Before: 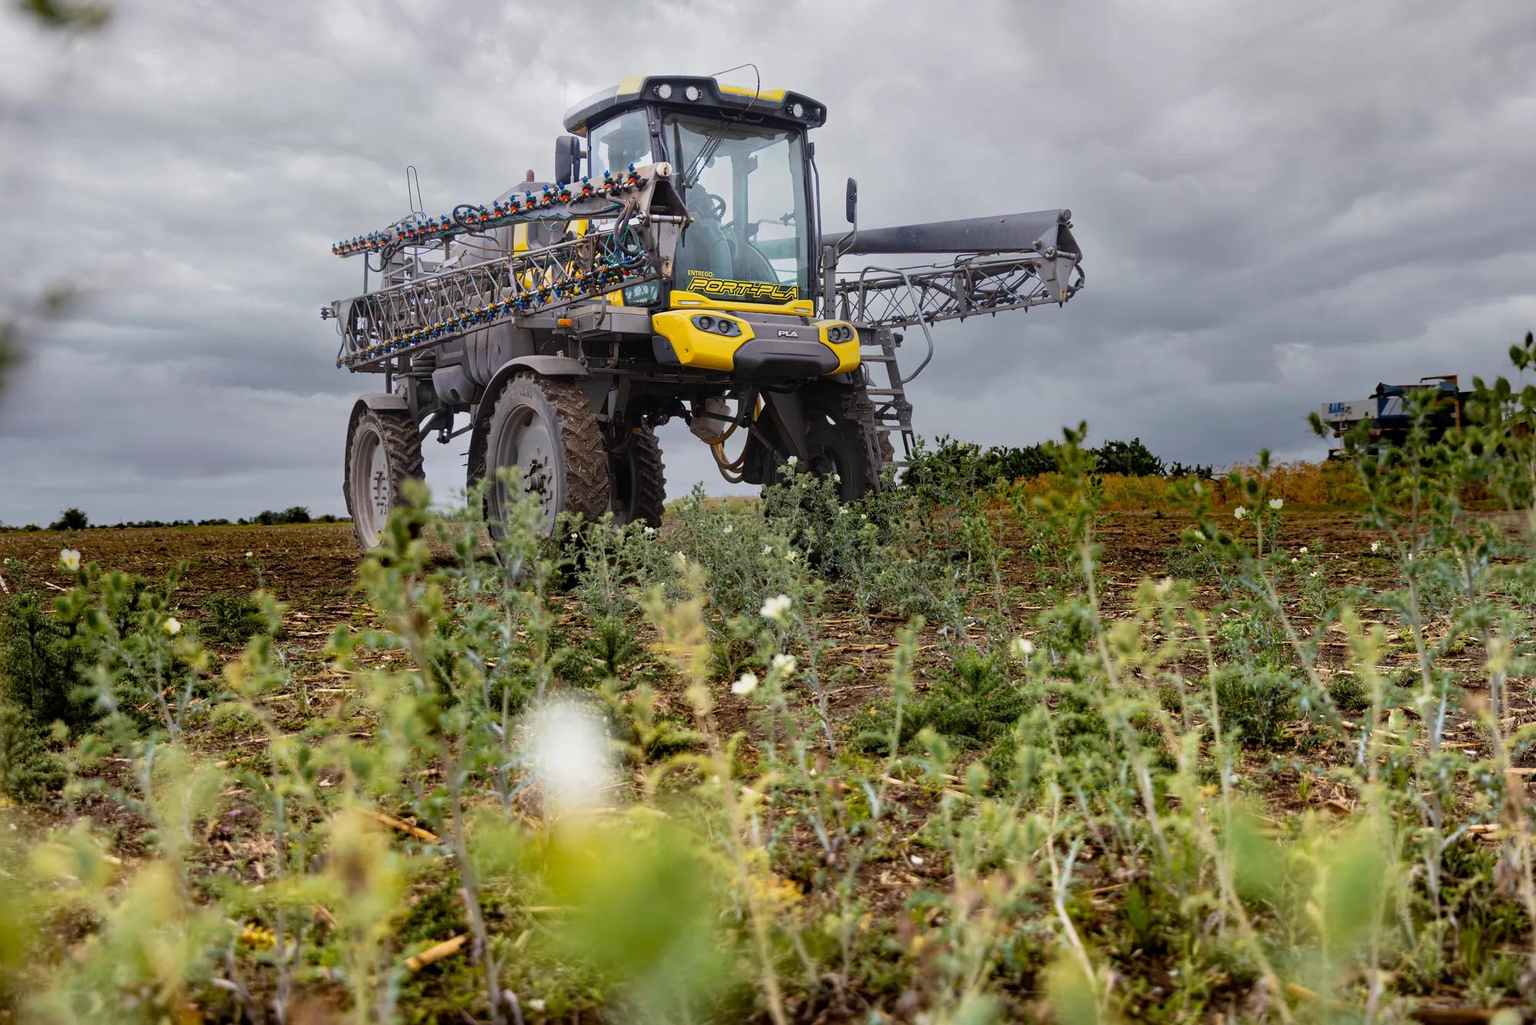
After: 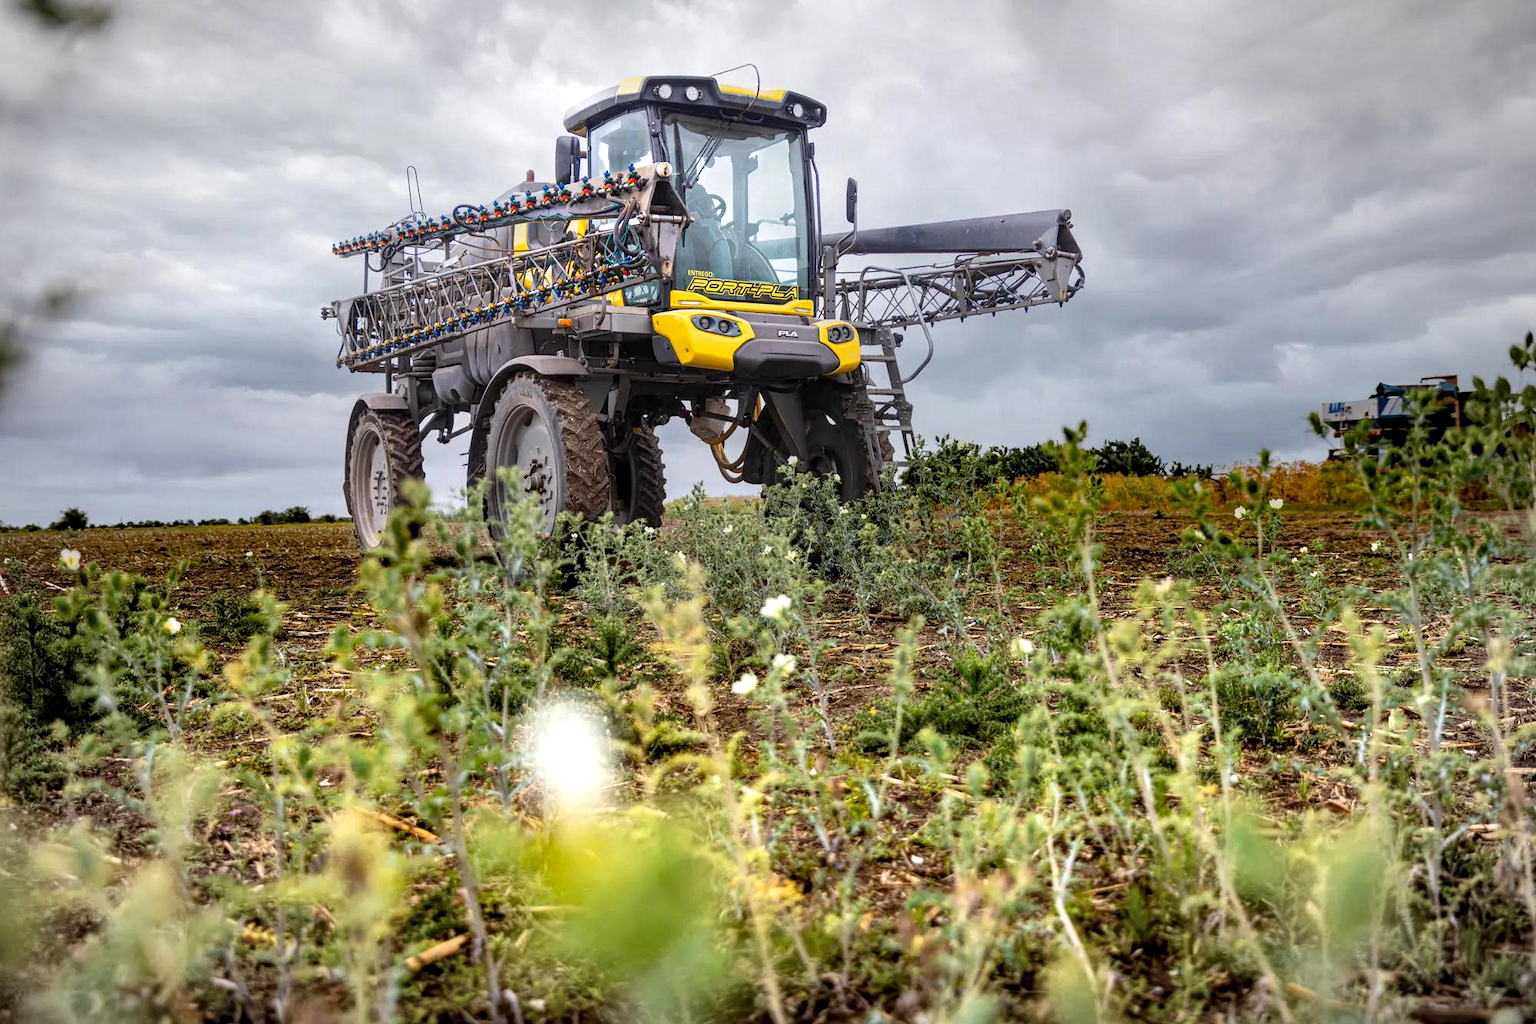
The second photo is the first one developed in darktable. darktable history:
vignetting: fall-off radius 68.87%, automatic ratio true
exposure: black level correction 0.001, exposure 0.498 EV, compensate exposure bias true, compensate highlight preservation false
local contrast: on, module defaults
